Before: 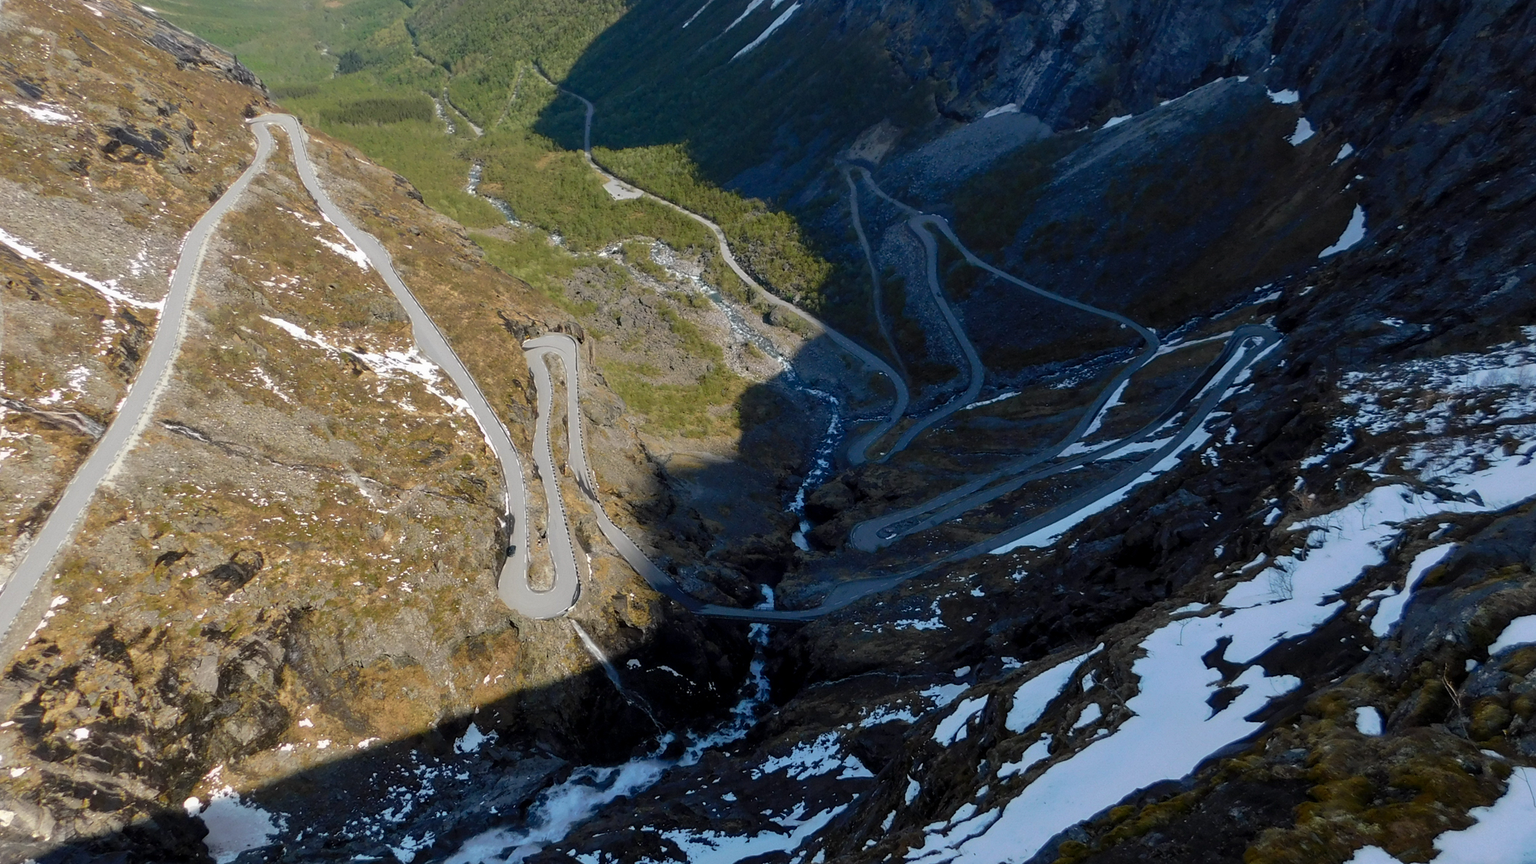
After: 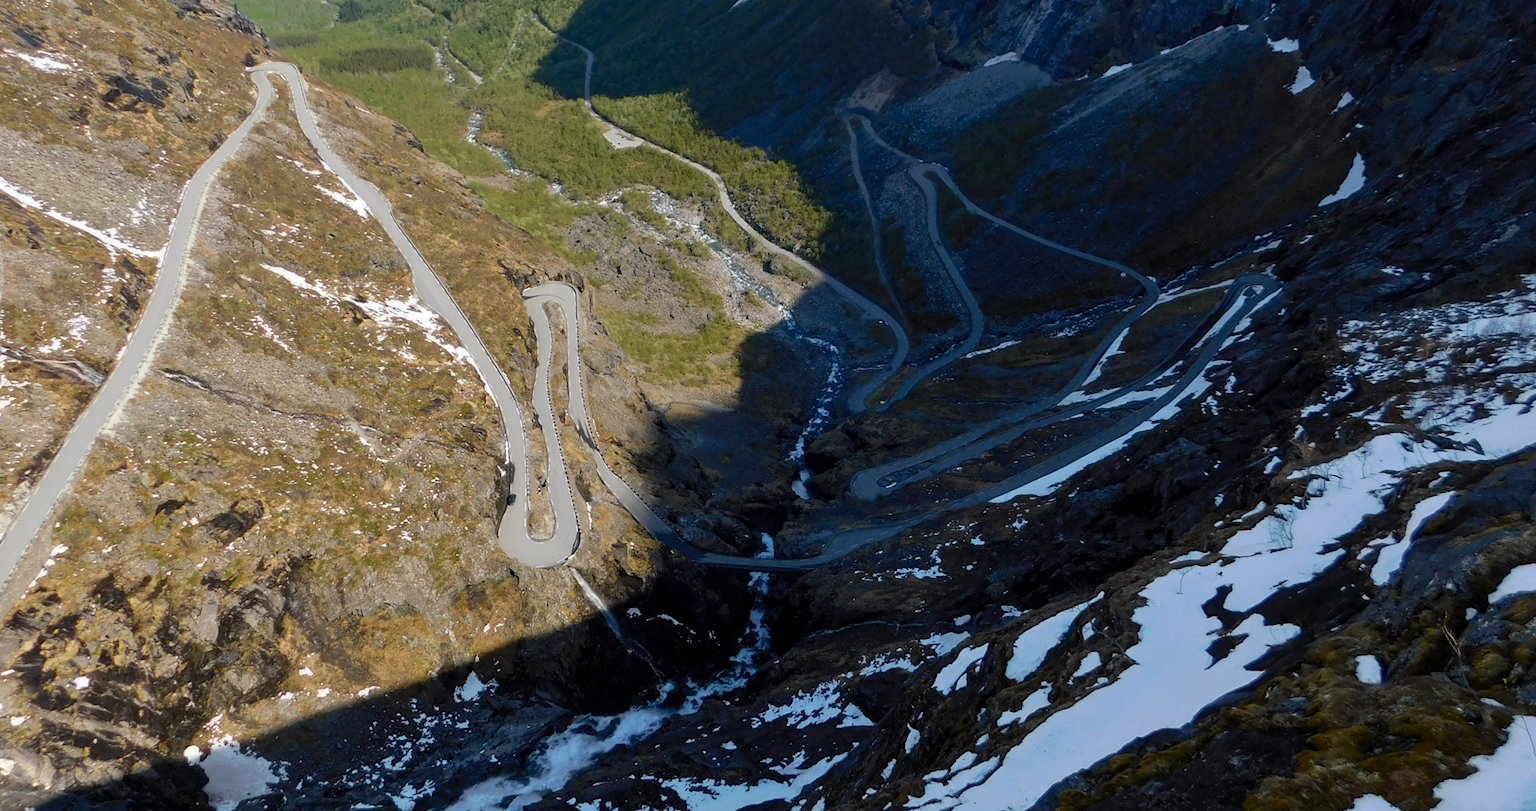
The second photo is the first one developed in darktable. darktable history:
crop and rotate: top 6.022%
contrast brightness saturation: contrast 0.08, saturation 0.025
